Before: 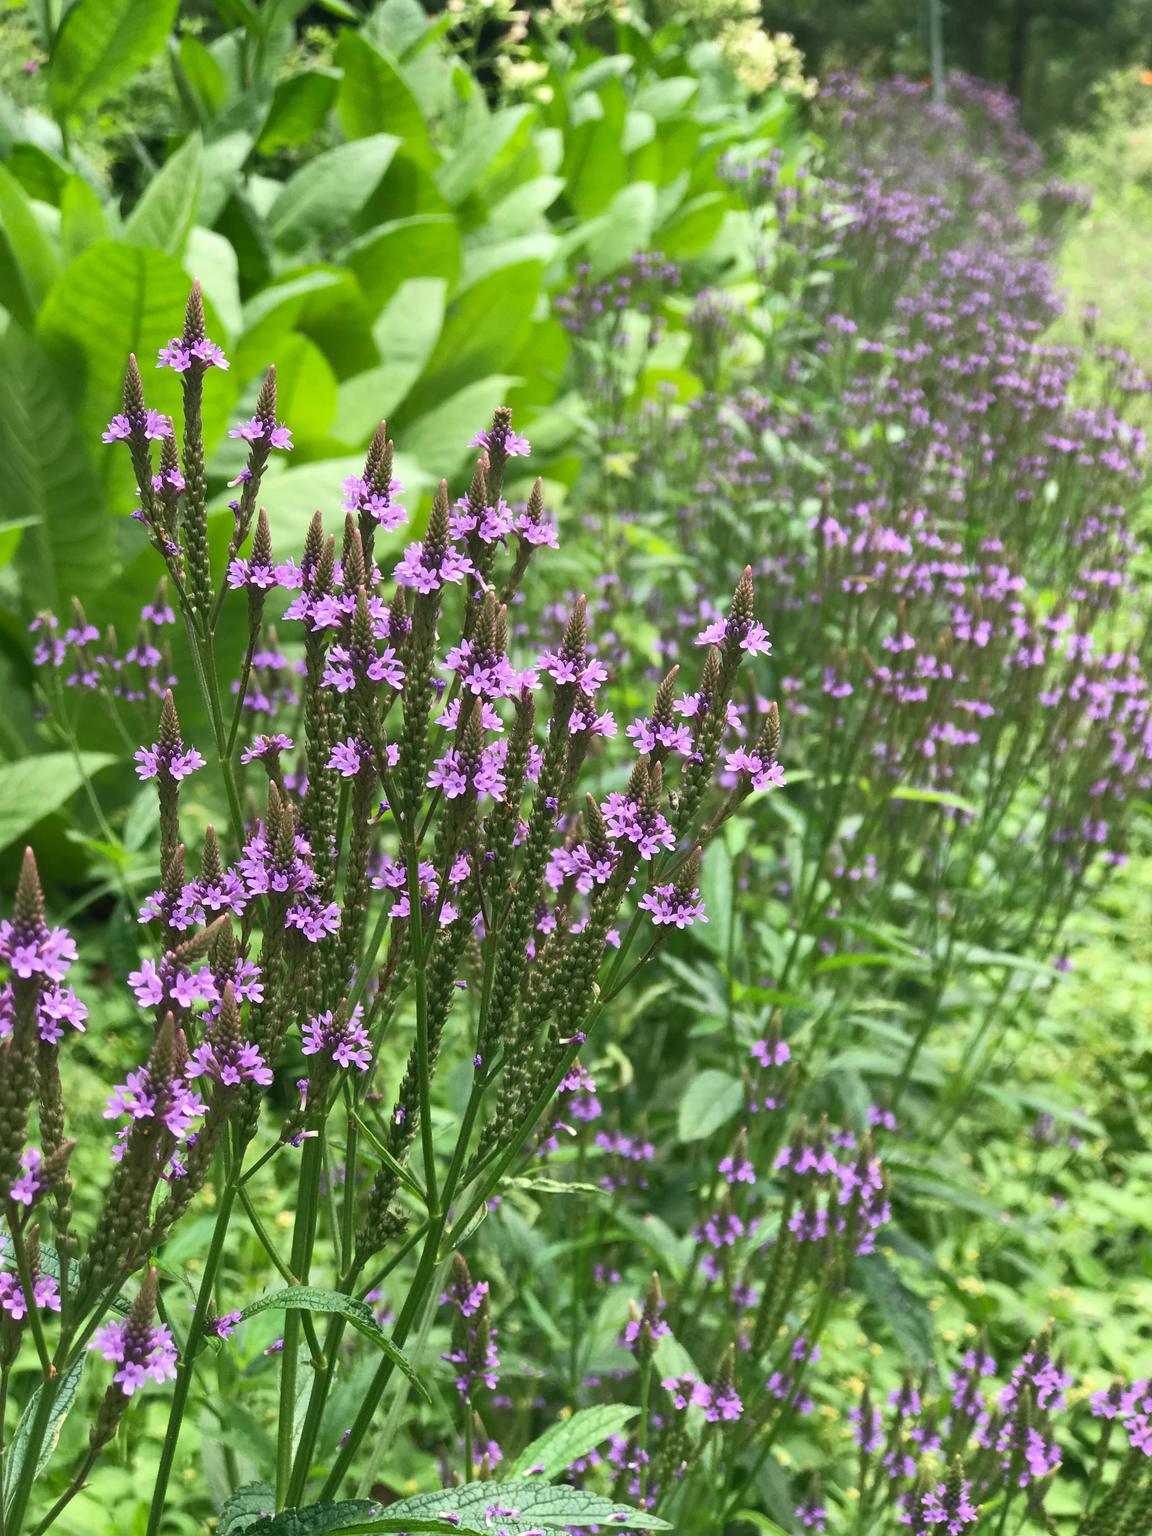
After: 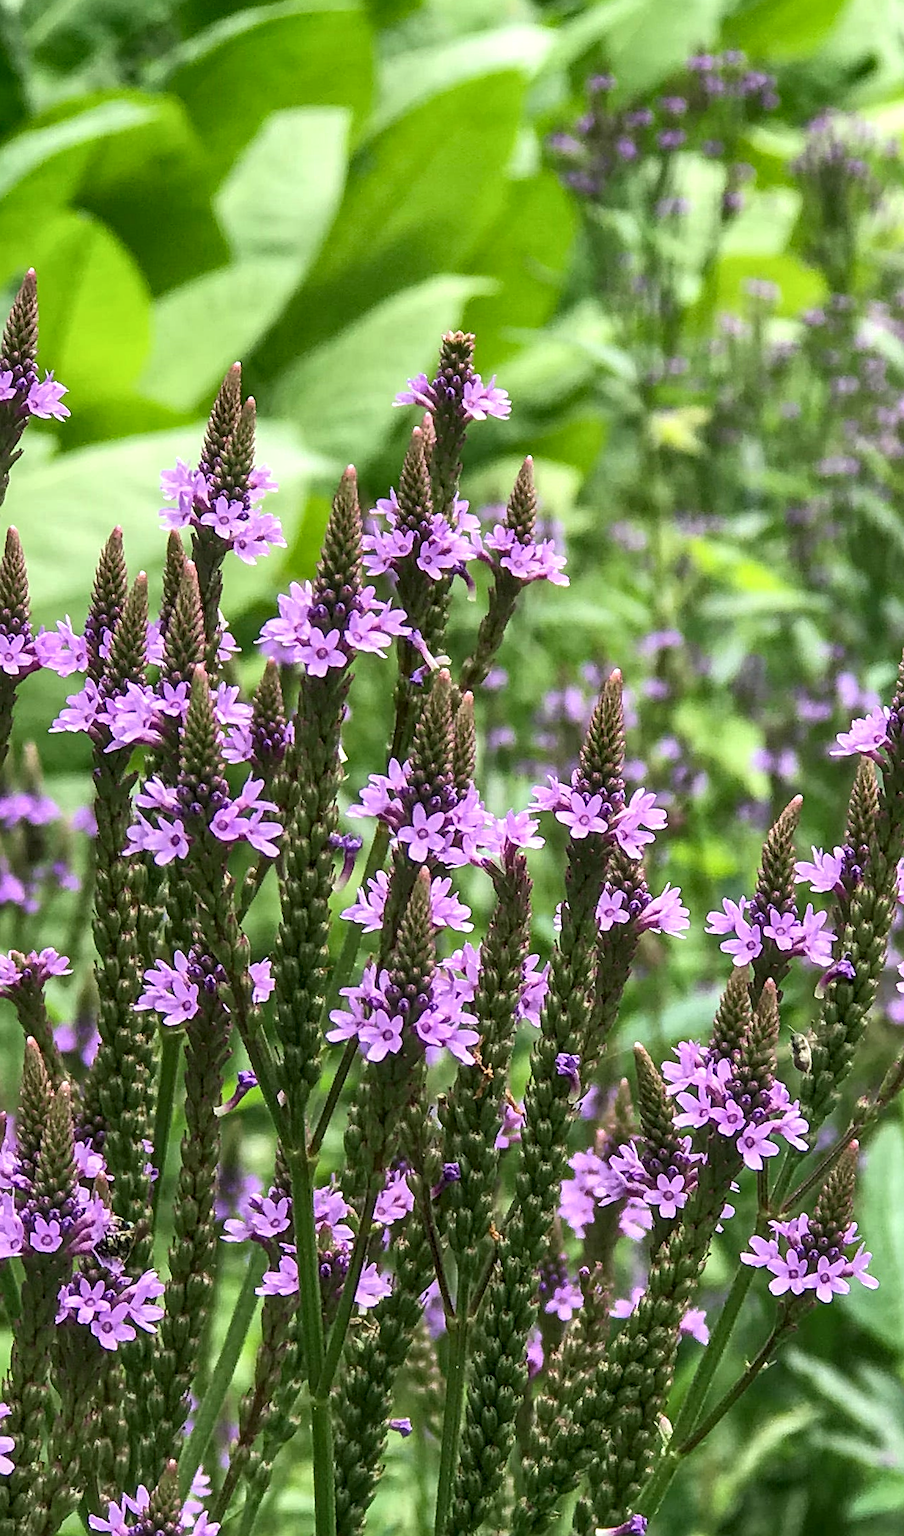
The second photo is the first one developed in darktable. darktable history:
crop: left 20.248%, top 10.86%, right 35.675%, bottom 34.321%
sharpen: on, module defaults
local contrast: highlights 25%, detail 150%
rotate and perspective: rotation -1.68°, lens shift (vertical) -0.146, crop left 0.049, crop right 0.912, crop top 0.032, crop bottom 0.96
